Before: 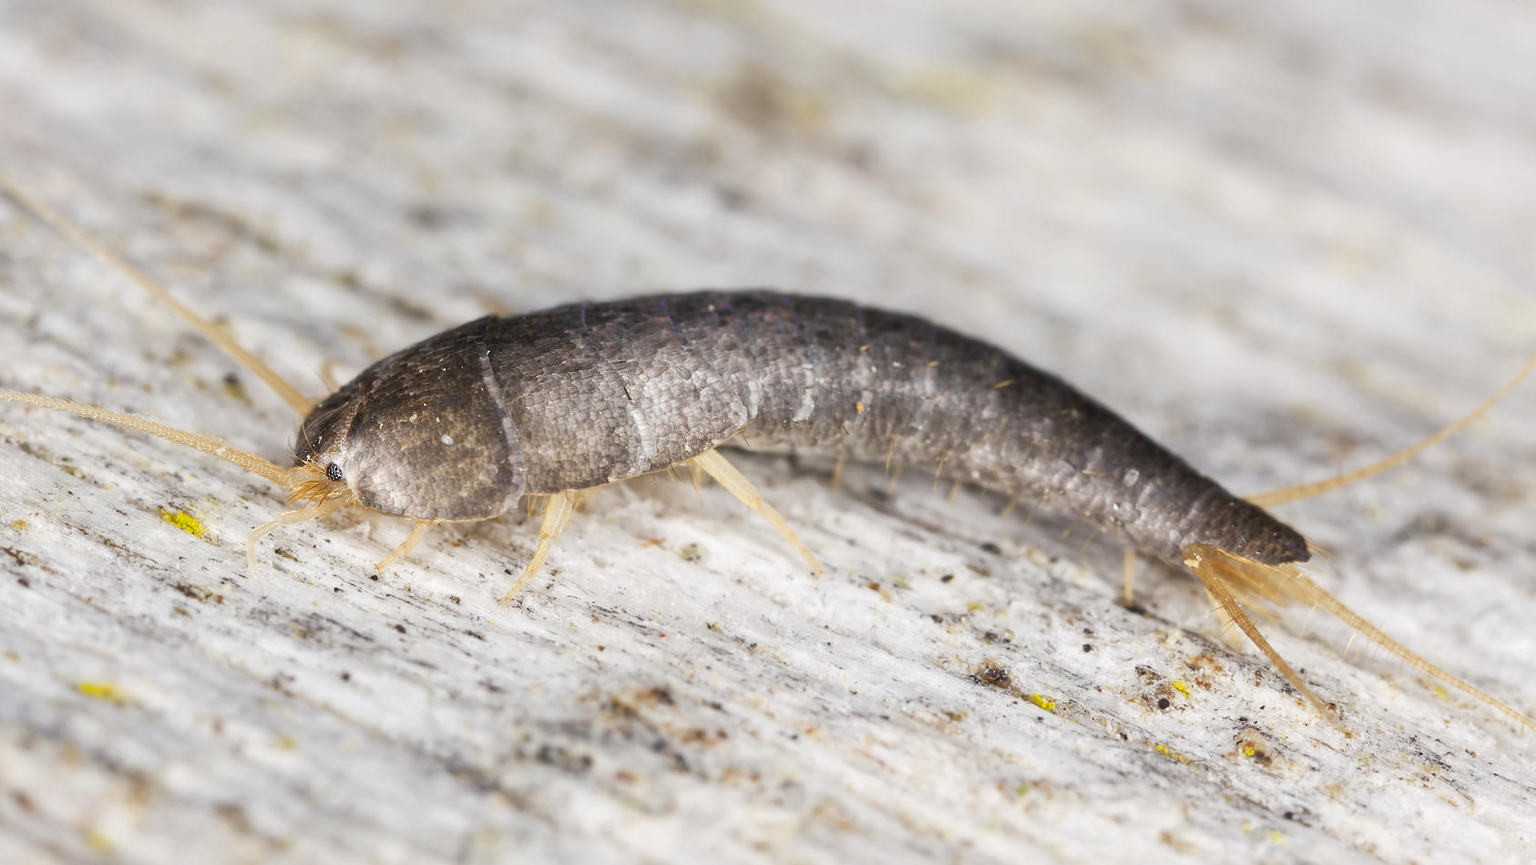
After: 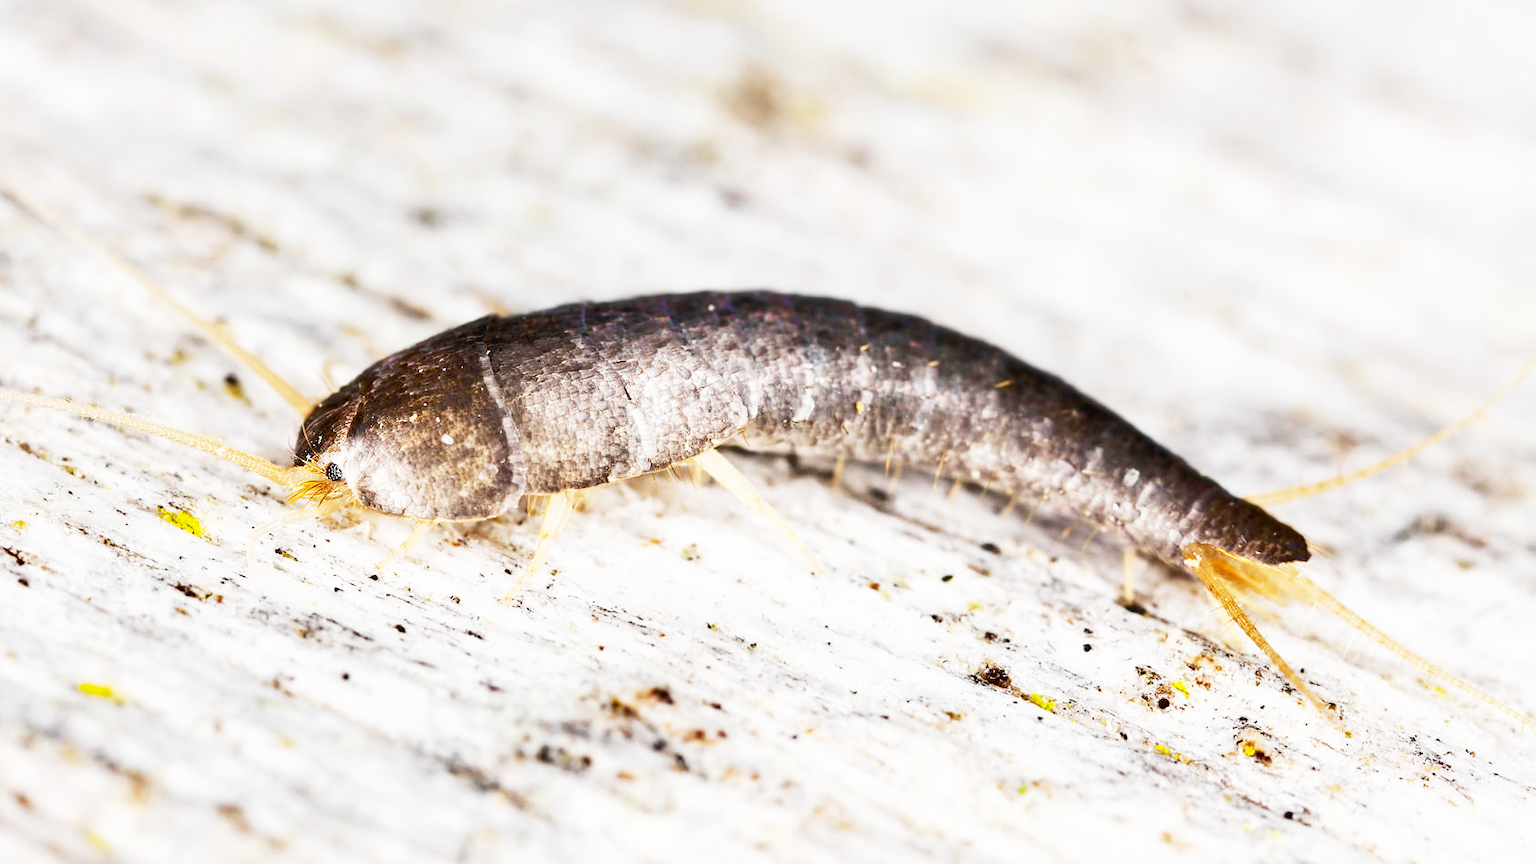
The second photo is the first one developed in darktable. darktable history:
base curve: curves: ch0 [(0, 0) (0.012, 0.01) (0.073, 0.168) (0.31, 0.711) (0.645, 0.957) (1, 1)], preserve colors none
shadows and highlights: soften with gaussian
